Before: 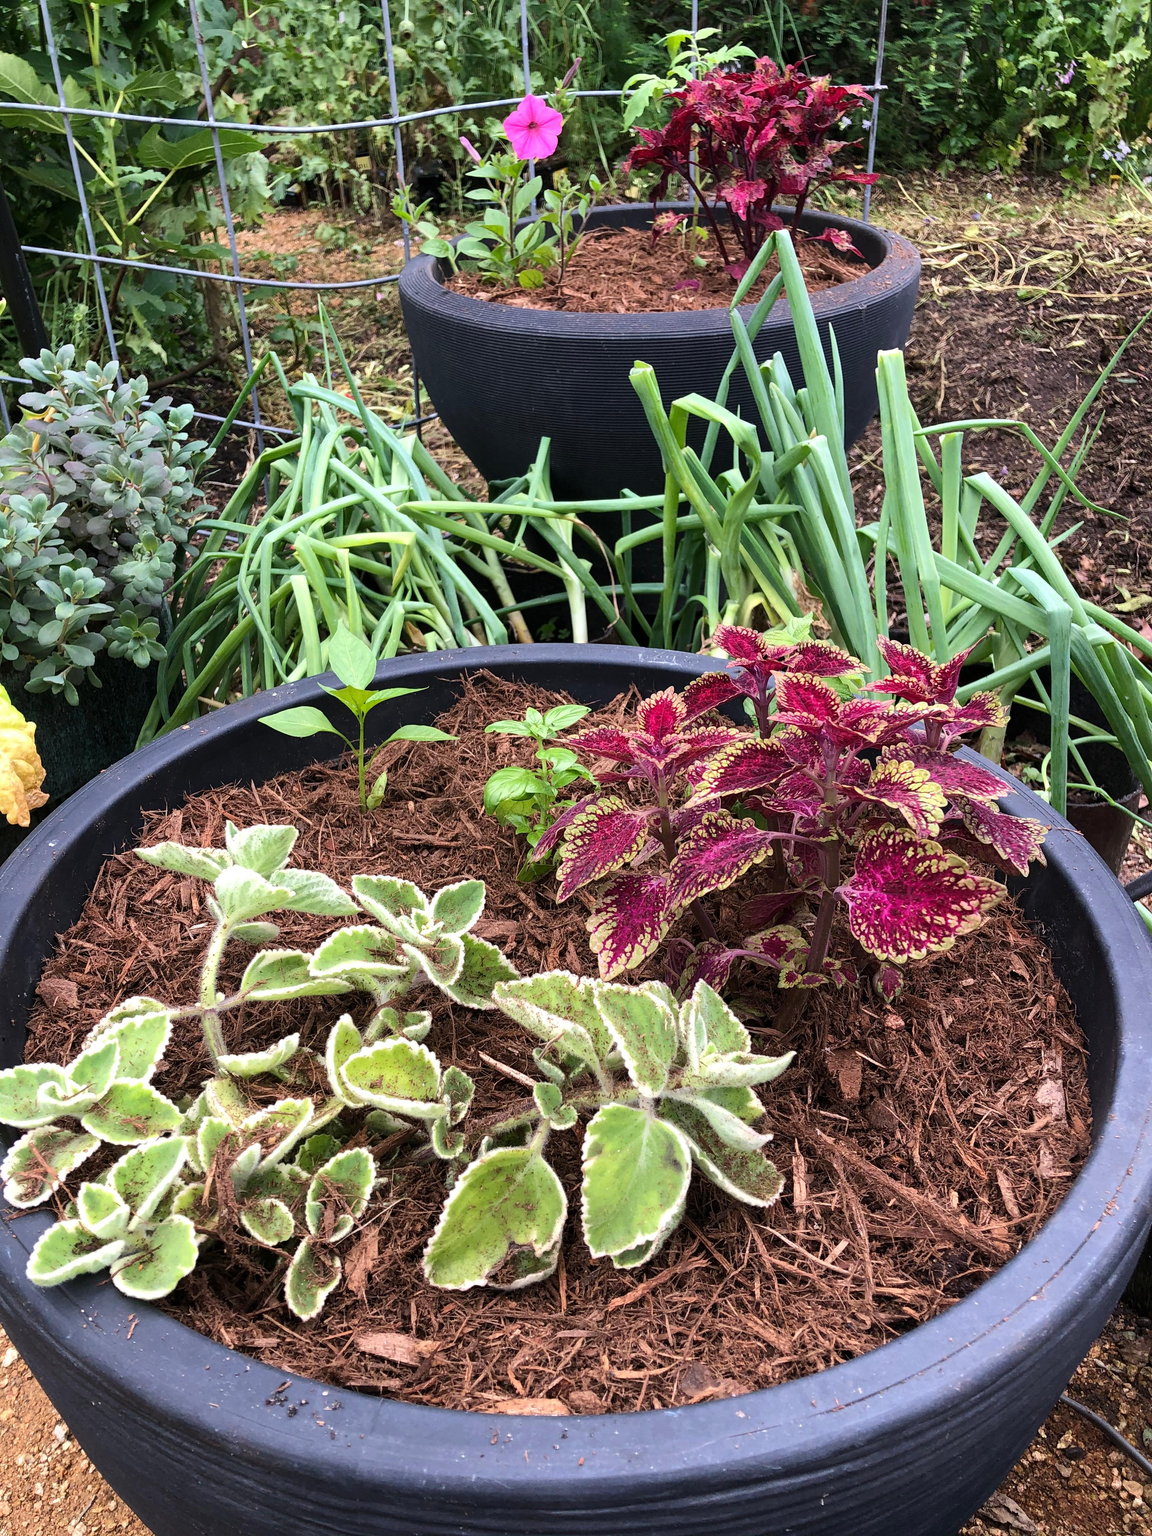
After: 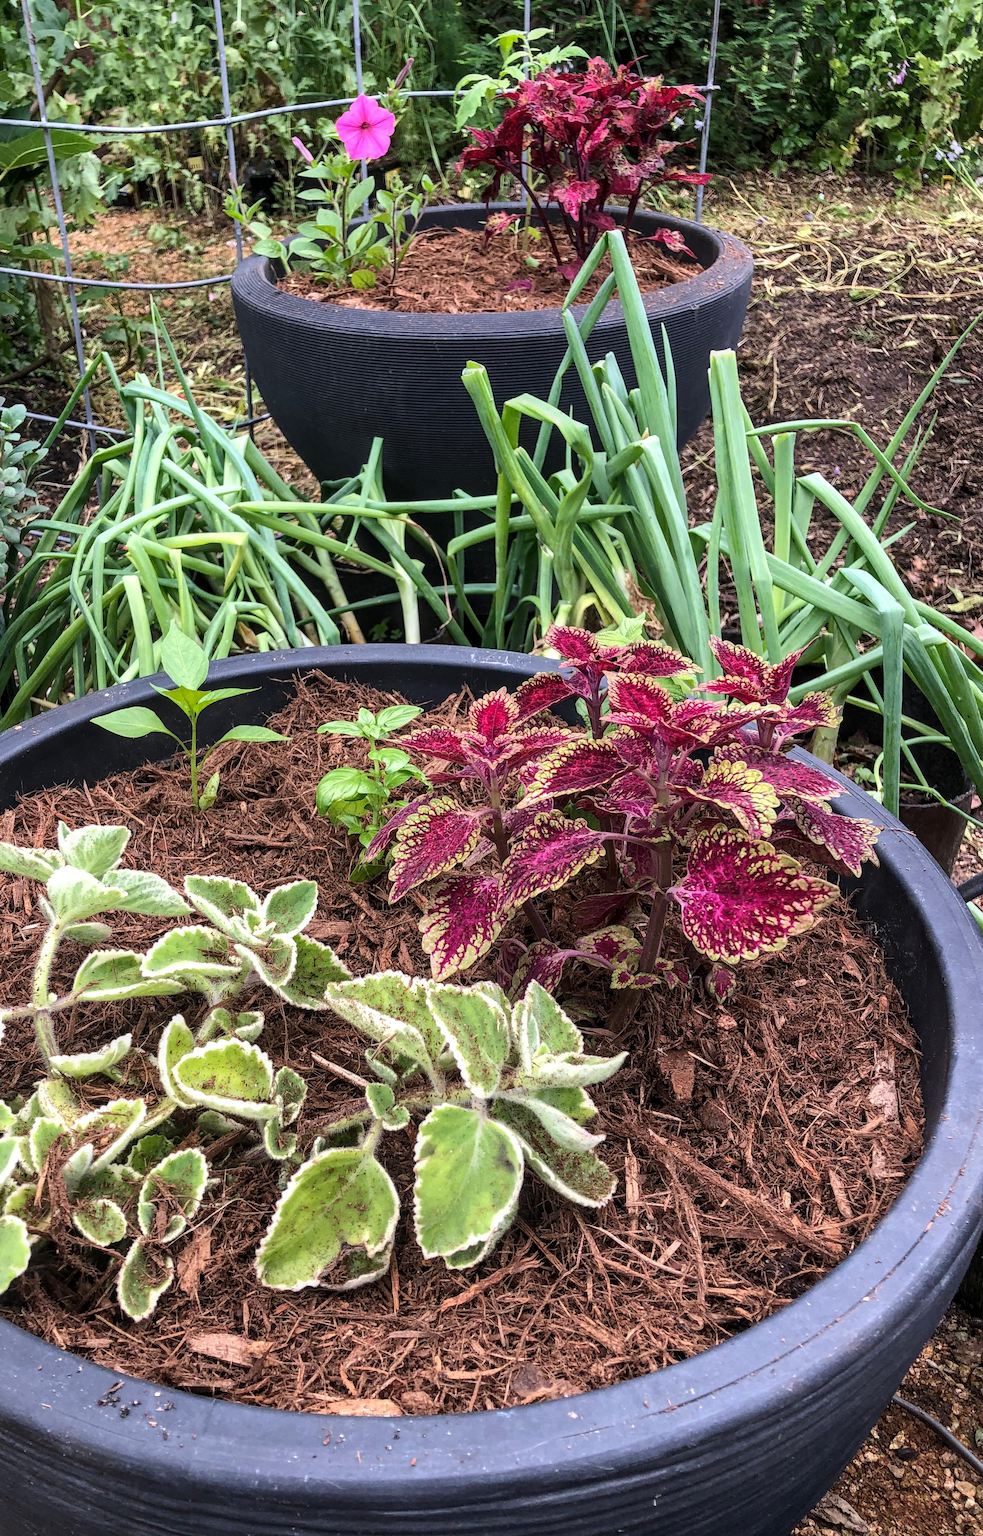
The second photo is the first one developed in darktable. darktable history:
local contrast: on, module defaults
crop and rotate: left 14.584%
